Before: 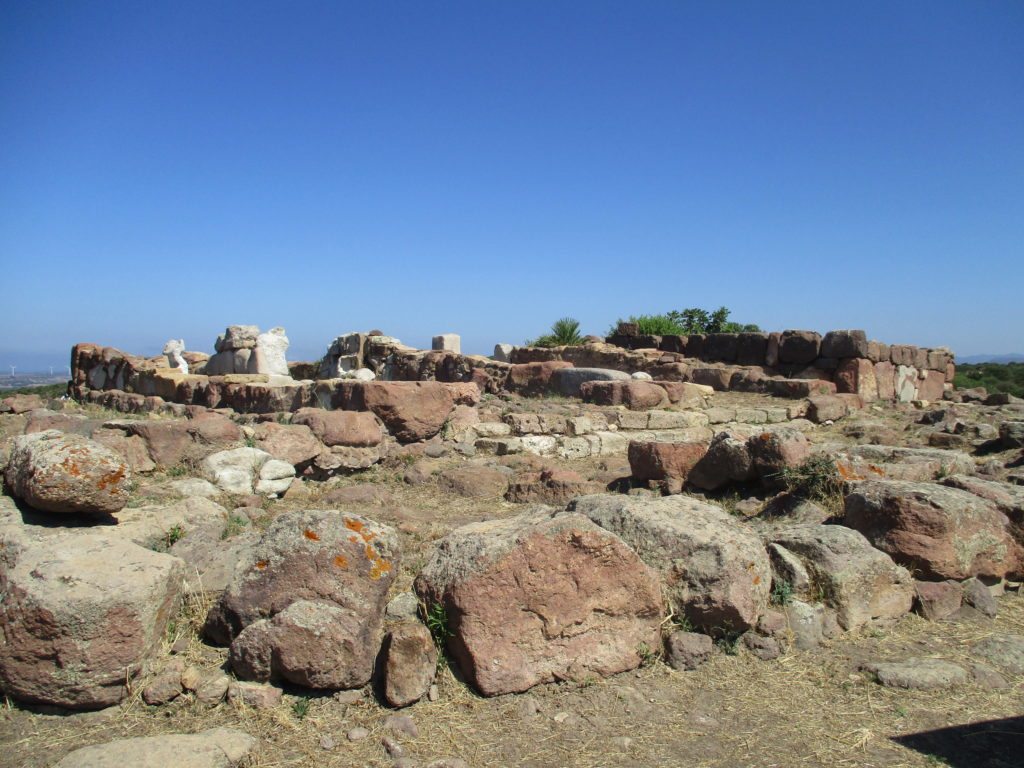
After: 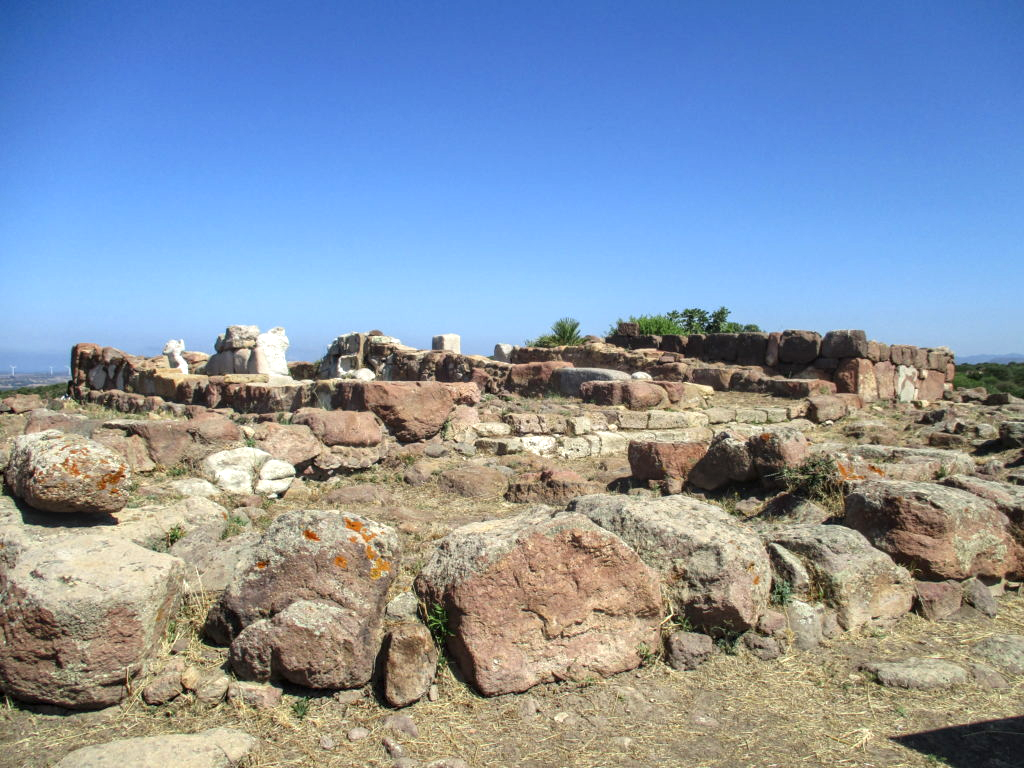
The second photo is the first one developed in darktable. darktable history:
local contrast: on, module defaults
exposure: exposure 0.4 EV, compensate highlight preservation false
